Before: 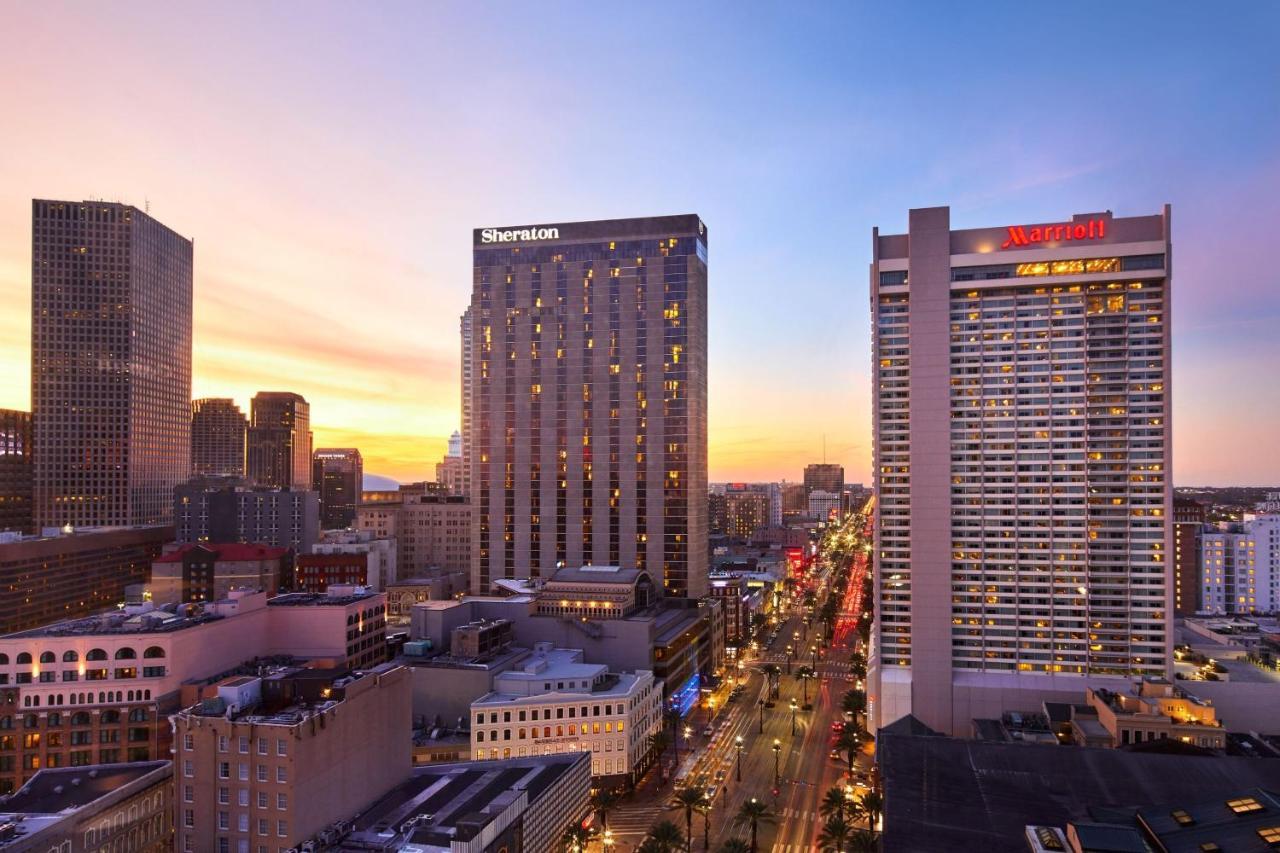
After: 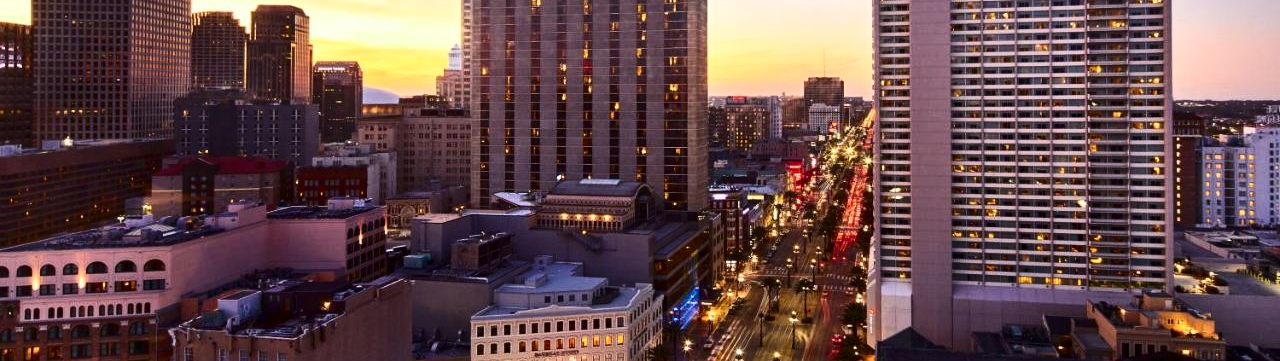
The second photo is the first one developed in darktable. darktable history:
crop: top 45.427%, bottom 12.148%
contrast brightness saturation: contrast 0.271
